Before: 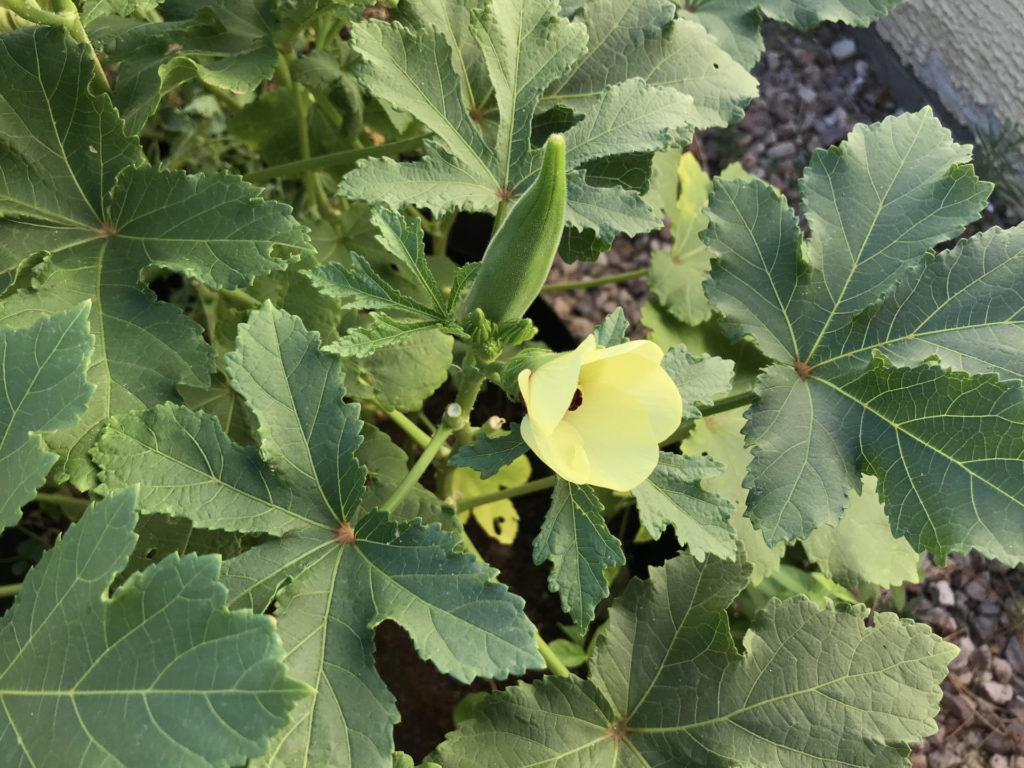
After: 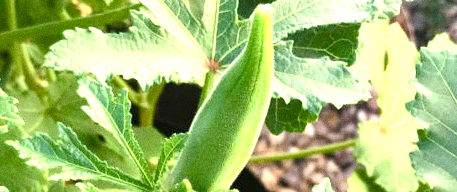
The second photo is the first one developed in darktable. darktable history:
grain: coarseness 0.47 ISO
exposure: black level correction 0, exposure 1.388 EV, compensate exposure bias true, compensate highlight preservation false
crop: left 28.64%, top 16.832%, right 26.637%, bottom 58.055%
color balance rgb: linear chroma grading › shadows 32%, linear chroma grading › global chroma -2%, linear chroma grading › mid-tones 4%, perceptual saturation grading › global saturation -2%, perceptual saturation grading › highlights -8%, perceptual saturation grading › mid-tones 8%, perceptual saturation grading › shadows 4%, perceptual brilliance grading › highlights 8%, perceptual brilliance grading › mid-tones 4%, perceptual brilliance grading › shadows 2%, global vibrance 16%, saturation formula JzAzBz (2021)
